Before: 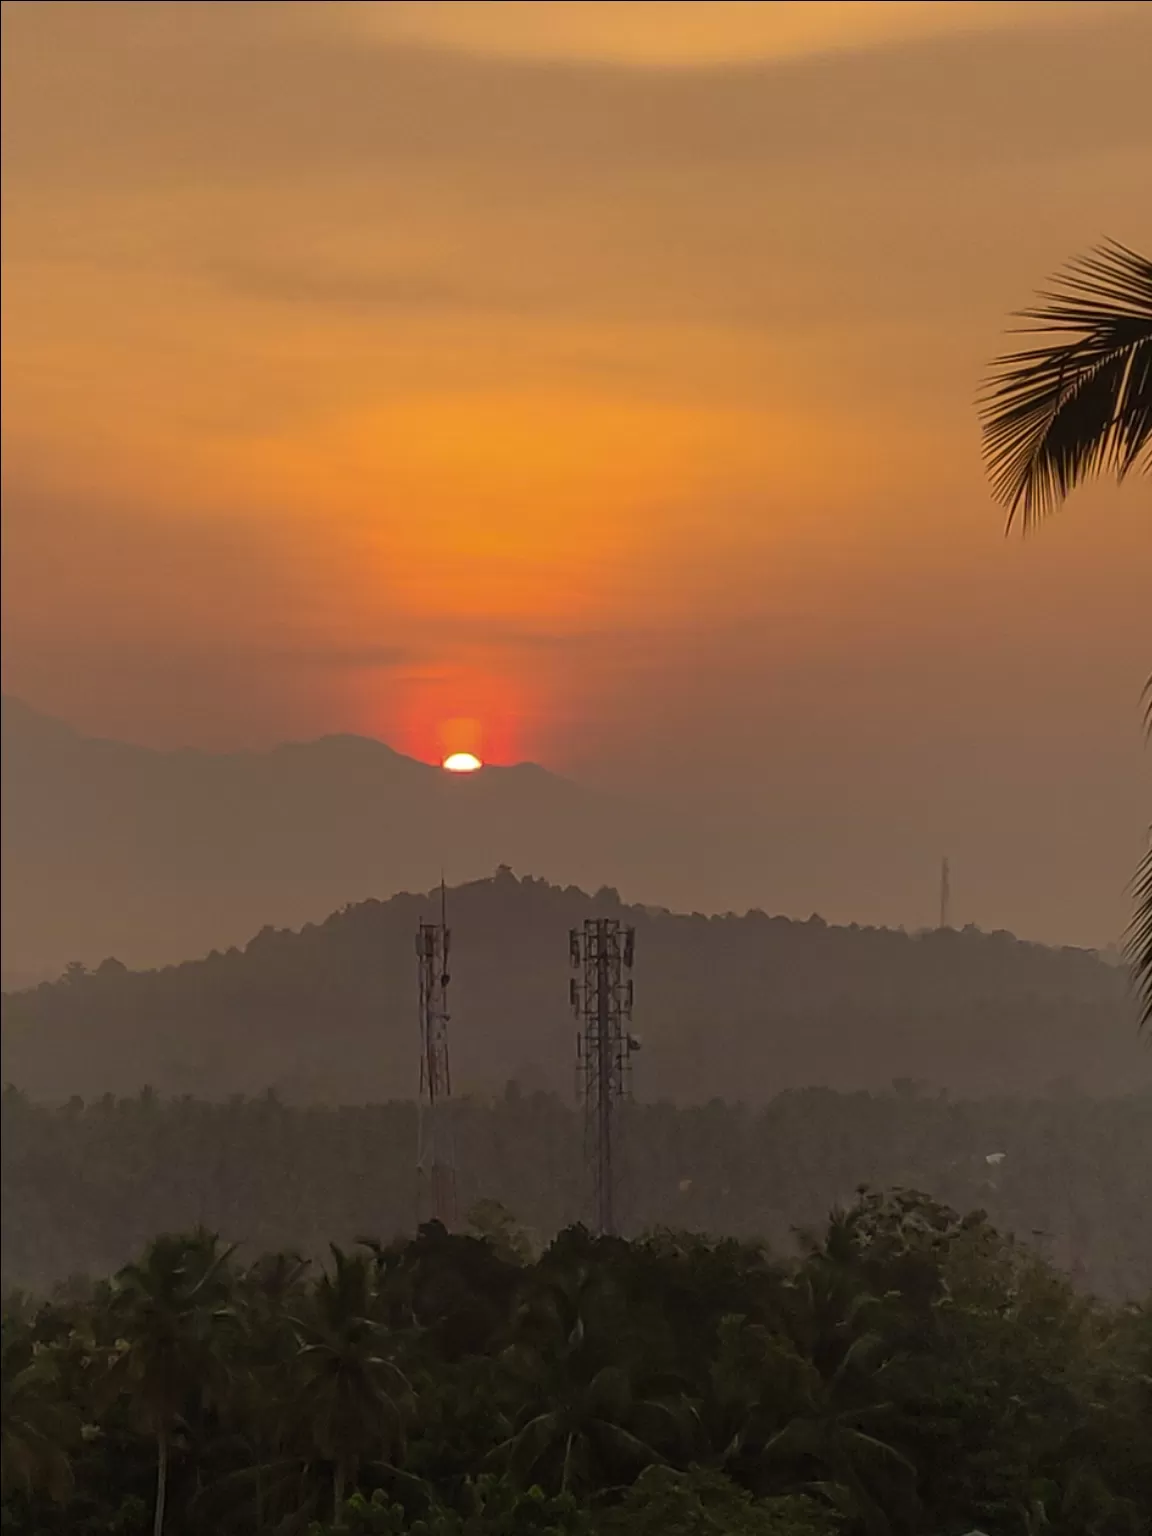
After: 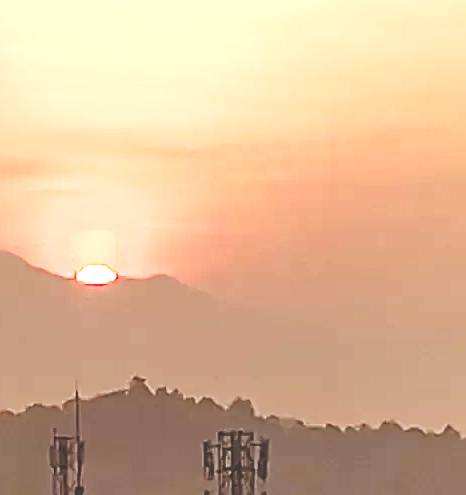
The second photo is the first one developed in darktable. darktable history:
crop: left 31.823%, top 31.777%, right 27.714%, bottom 35.967%
sharpen: radius 2.544, amount 0.635
tone curve: curves: ch0 [(0, 0) (0.003, 0.203) (0.011, 0.203) (0.025, 0.21) (0.044, 0.22) (0.069, 0.231) (0.1, 0.243) (0.136, 0.255) (0.177, 0.277) (0.224, 0.305) (0.277, 0.346) (0.335, 0.412) (0.399, 0.492) (0.468, 0.571) (0.543, 0.658) (0.623, 0.75) (0.709, 0.837) (0.801, 0.905) (0.898, 0.955) (1, 1)], preserve colors none
color balance rgb: highlights gain › chroma 0.209%, highlights gain › hue 332.28°, perceptual saturation grading › global saturation 20%, perceptual saturation grading › highlights -49.215%, perceptual saturation grading › shadows 25.824%, perceptual brilliance grading › highlights 11.546%, global vibrance 15.959%, saturation formula JzAzBz (2021)
exposure: black level correction 0, exposure 0.896 EV, compensate highlight preservation false
